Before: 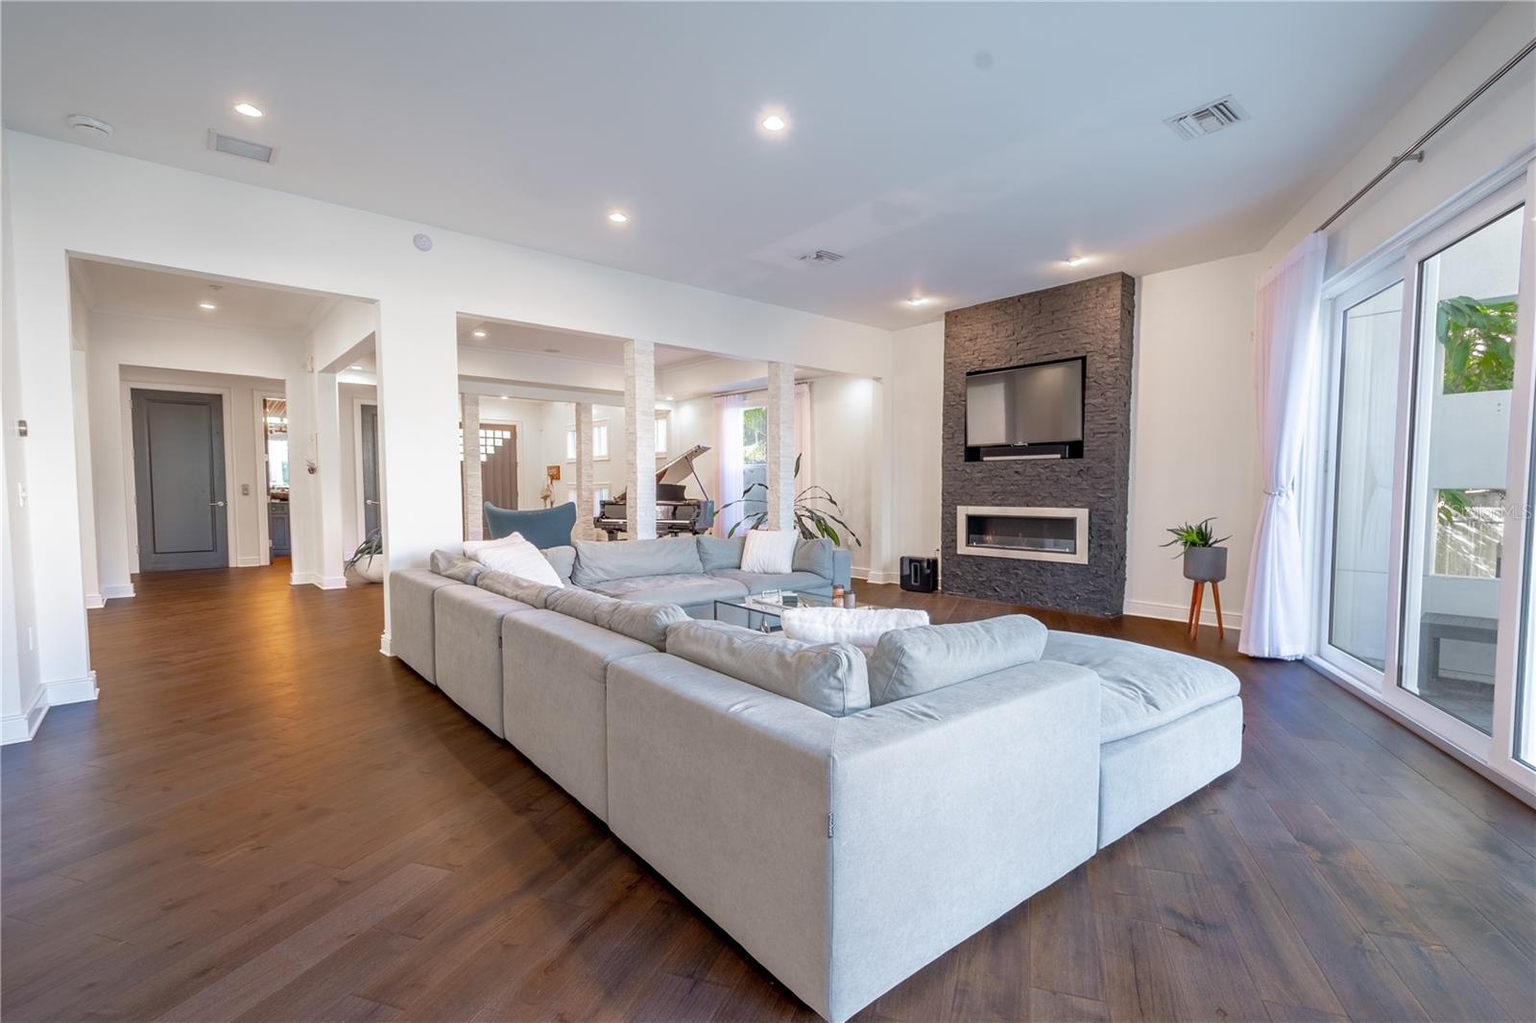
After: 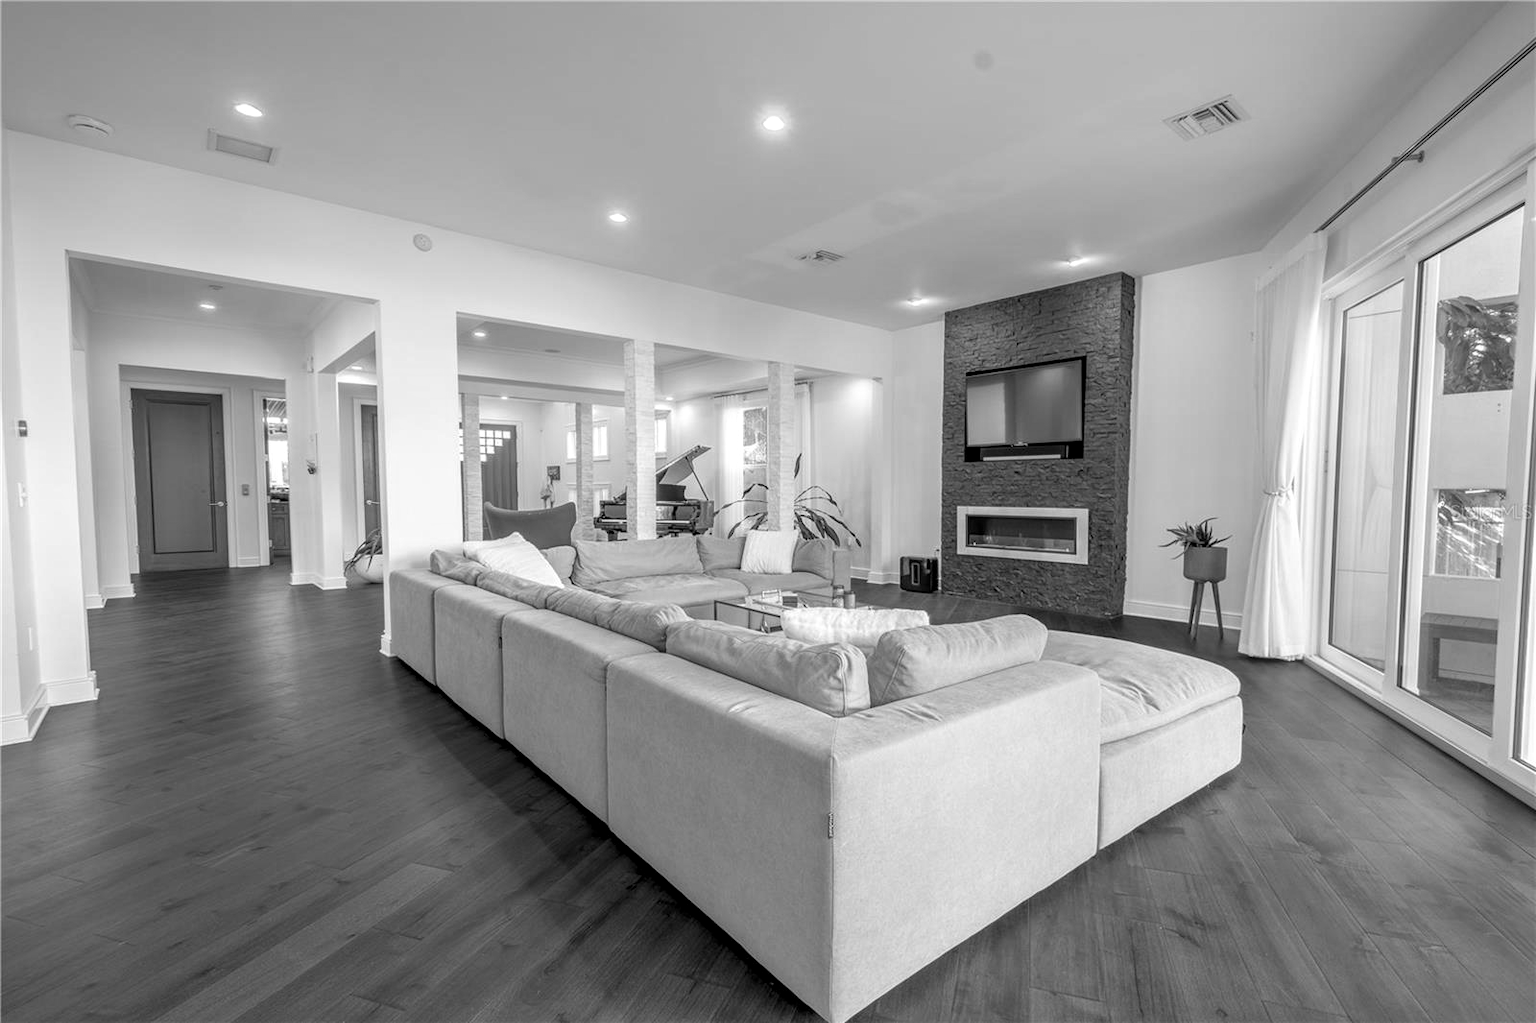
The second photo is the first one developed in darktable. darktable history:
local contrast: on, module defaults
color calibration: output gray [0.267, 0.423, 0.267, 0], illuminant same as pipeline (D50), adaptation none (bypass), x 0.331, y 0.334, temperature 5008.86 K
